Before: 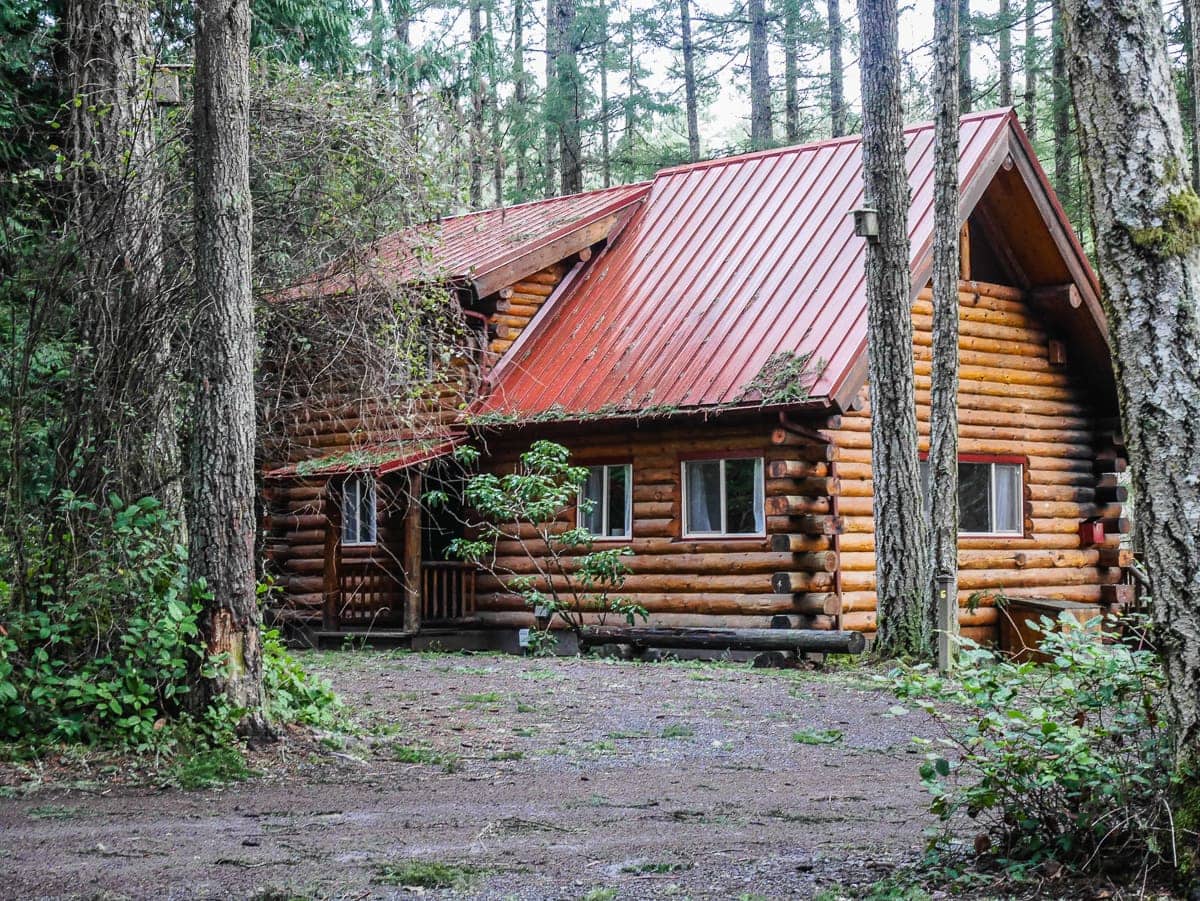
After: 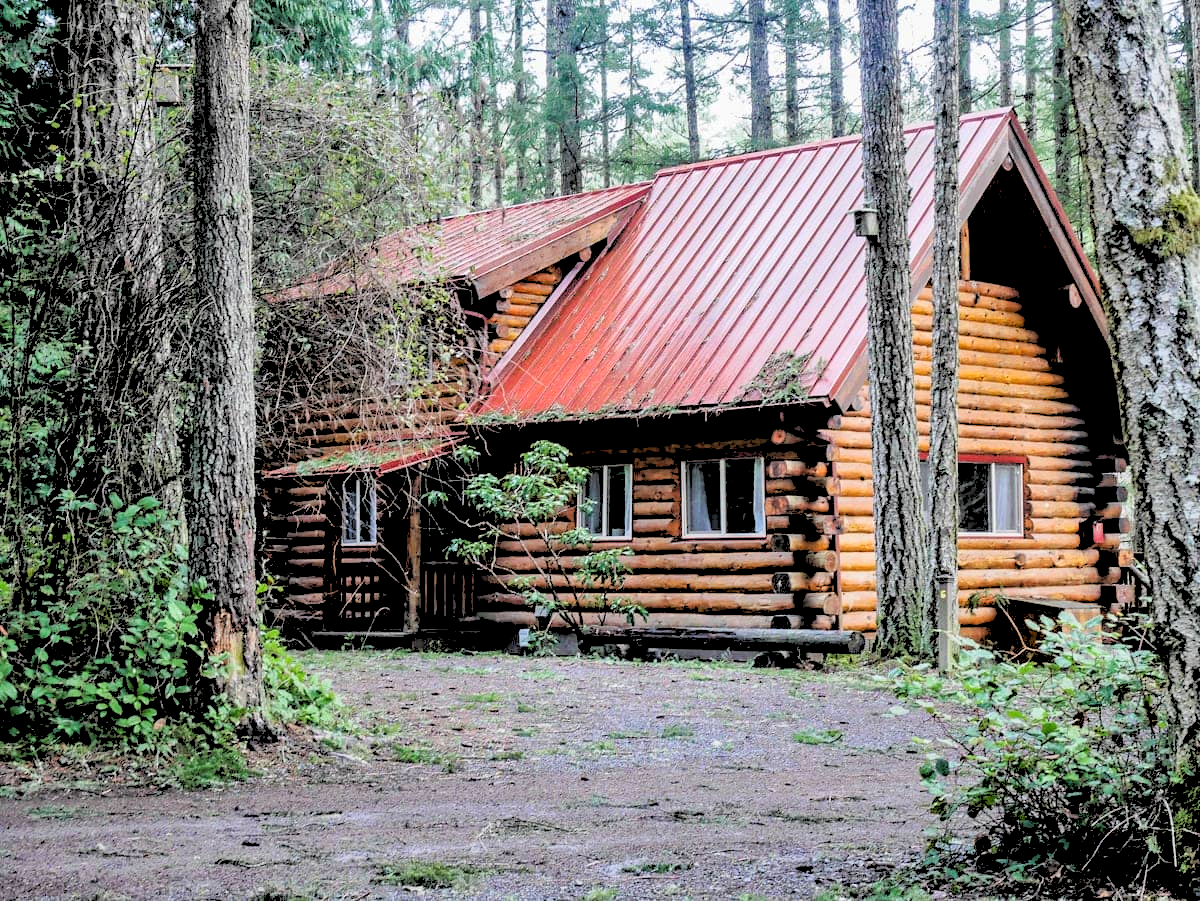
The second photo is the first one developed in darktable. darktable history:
rgb levels: levels [[0.027, 0.429, 0.996], [0, 0.5, 1], [0, 0.5, 1]]
exposure: black level correction 0.001, compensate highlight preservation false
shadows and highlights: low approximation 0.01, soften with gaussian
